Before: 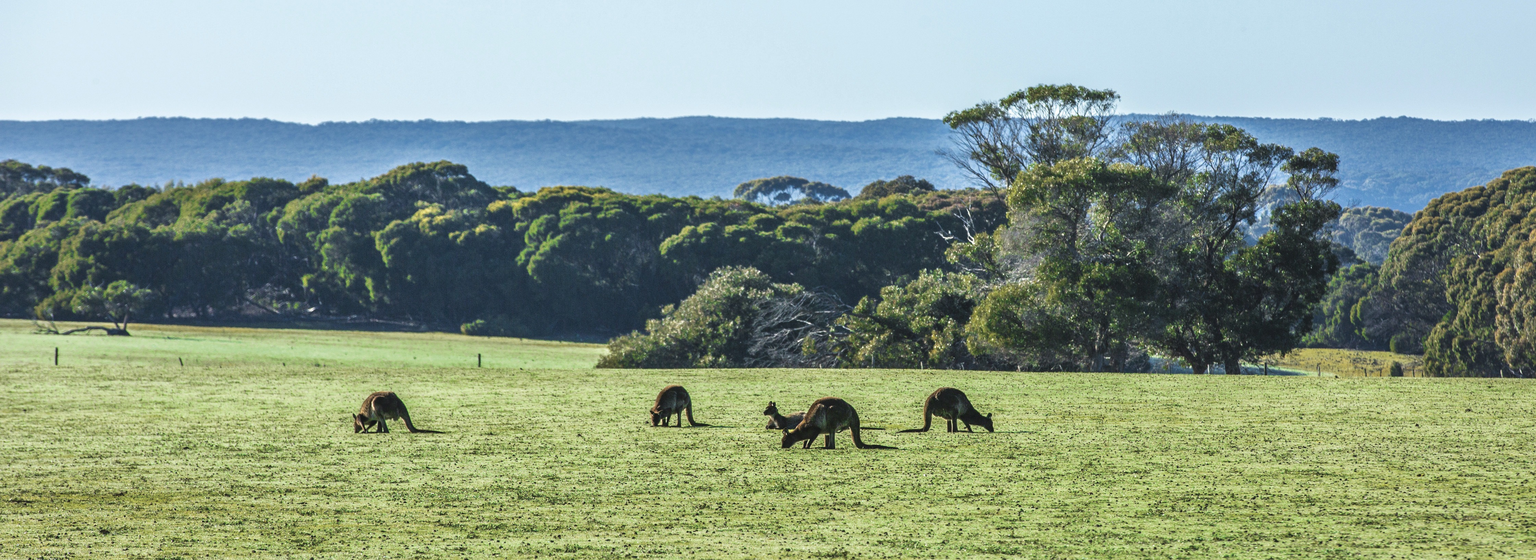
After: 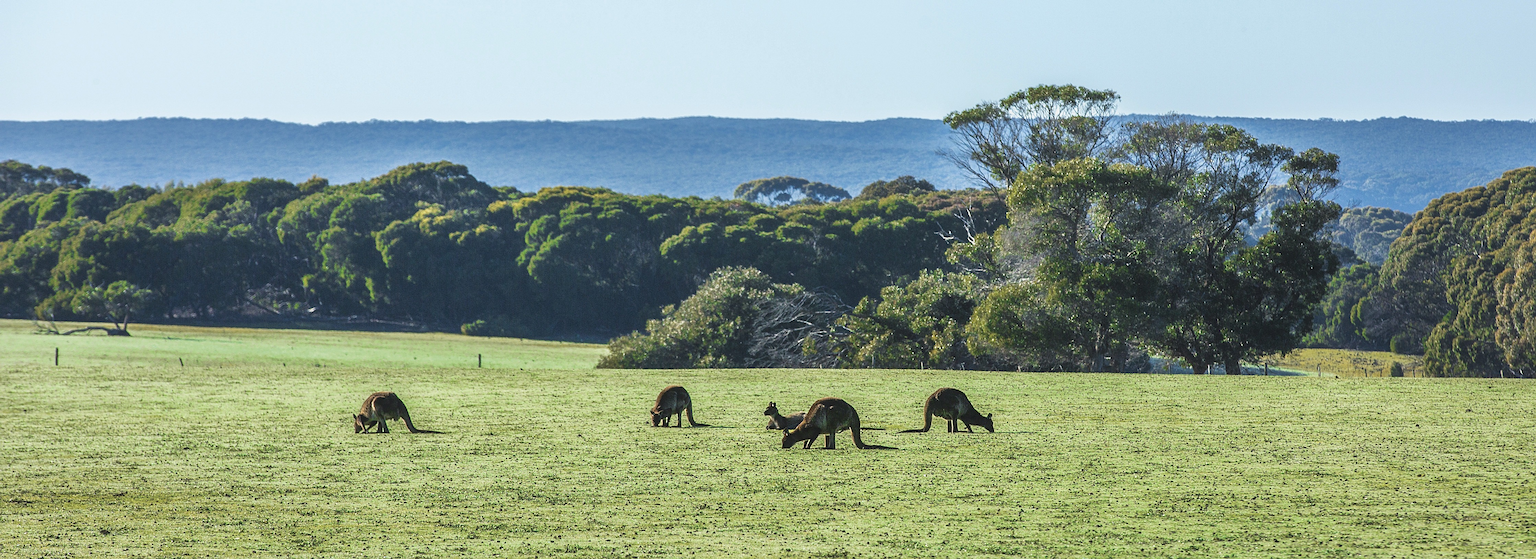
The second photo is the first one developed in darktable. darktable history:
sharpen: on, module defaults
contrast equalizer: octaves 7, y [[0.5, 0.488, 0.462, 0.461, 0.491, 0.5], [0.5 ×6], [0.5 ×6], [0 ×6], [0 ×6]]
